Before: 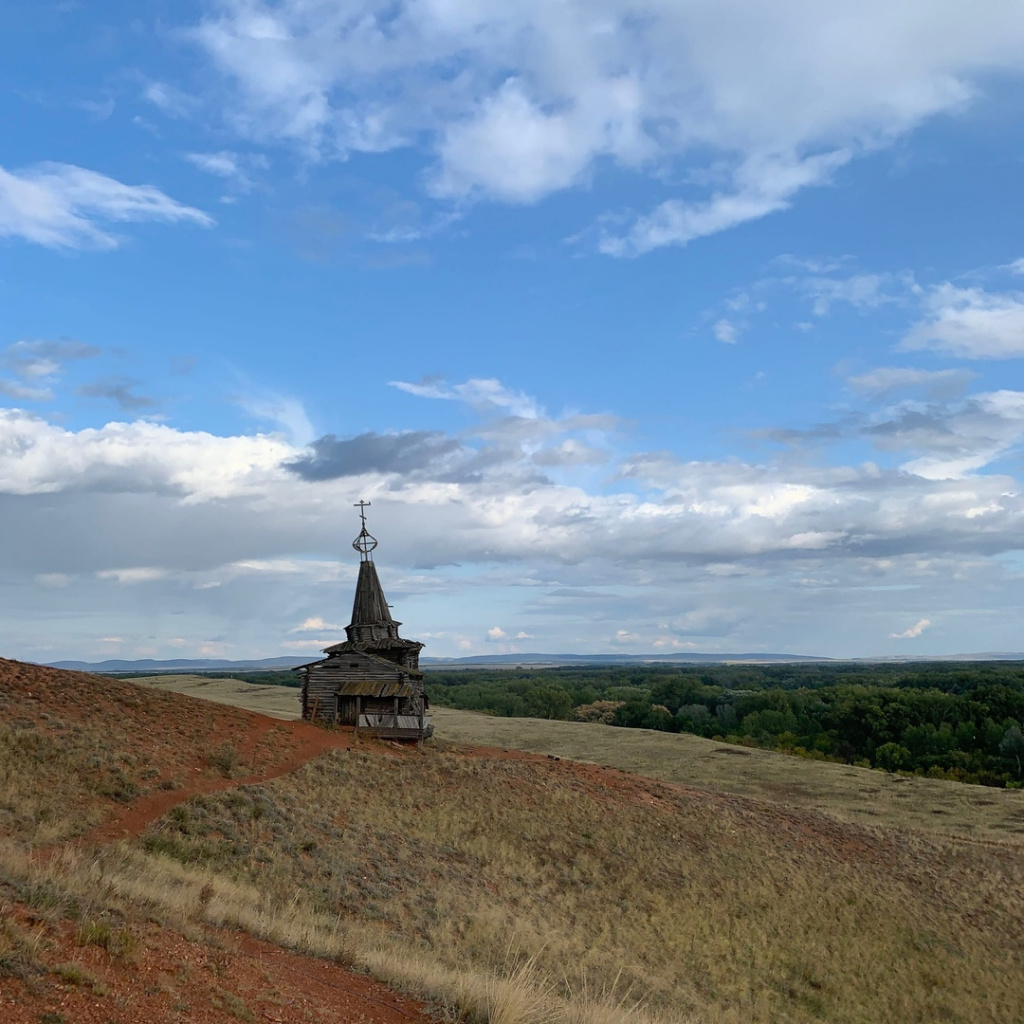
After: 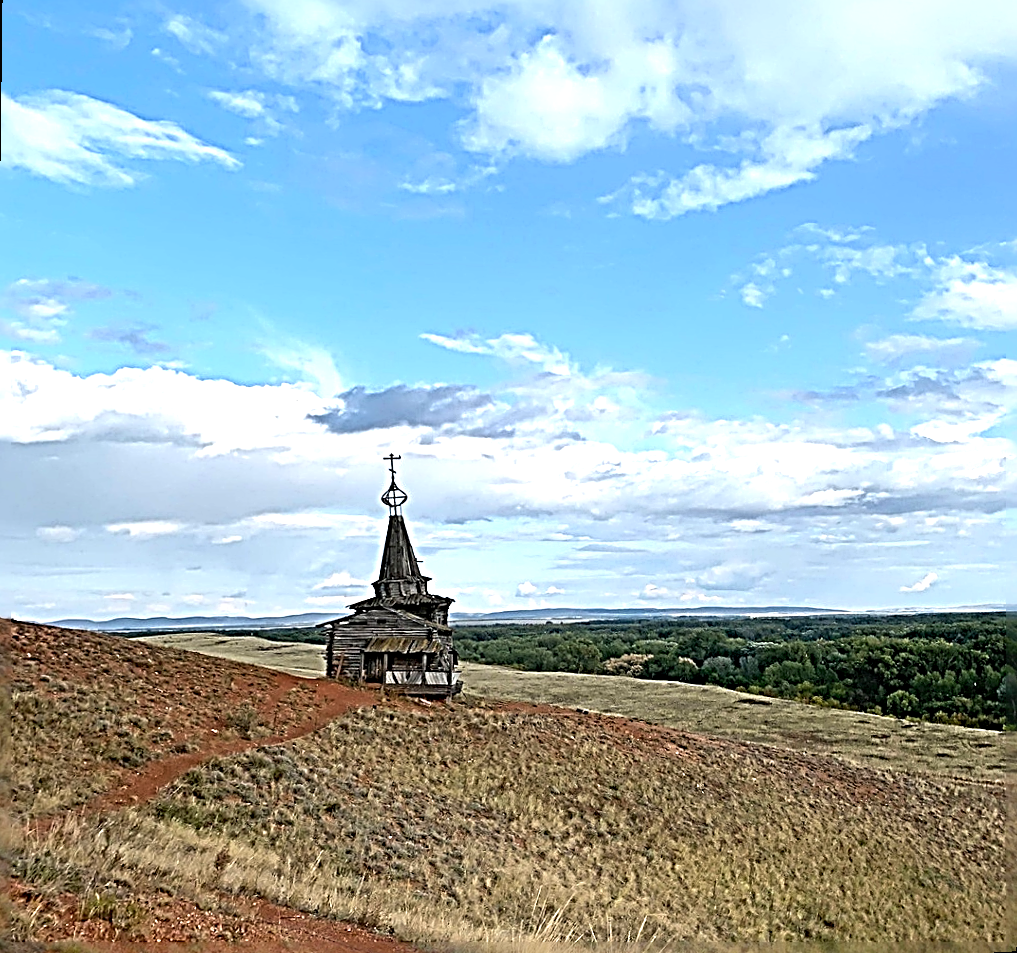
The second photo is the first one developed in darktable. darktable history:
rotate and perspective: rotation 0.679°, lens shift (horizontal) 0.136, crop left 0.009, crop right 0.991, crop top 0.078, crop bottom 0.95
sharpen: radius 4.001, amount 2
exposure: black level correction 0, exposure 0.9 EV, compensate exposure bias true, compensate highlight preservation false
